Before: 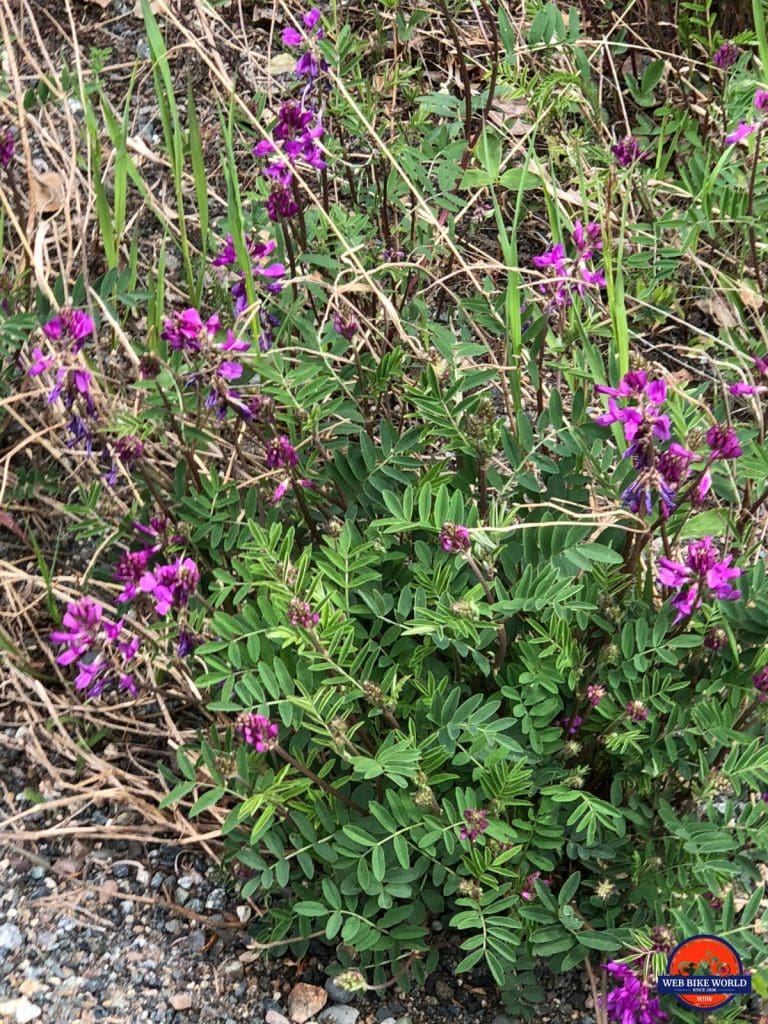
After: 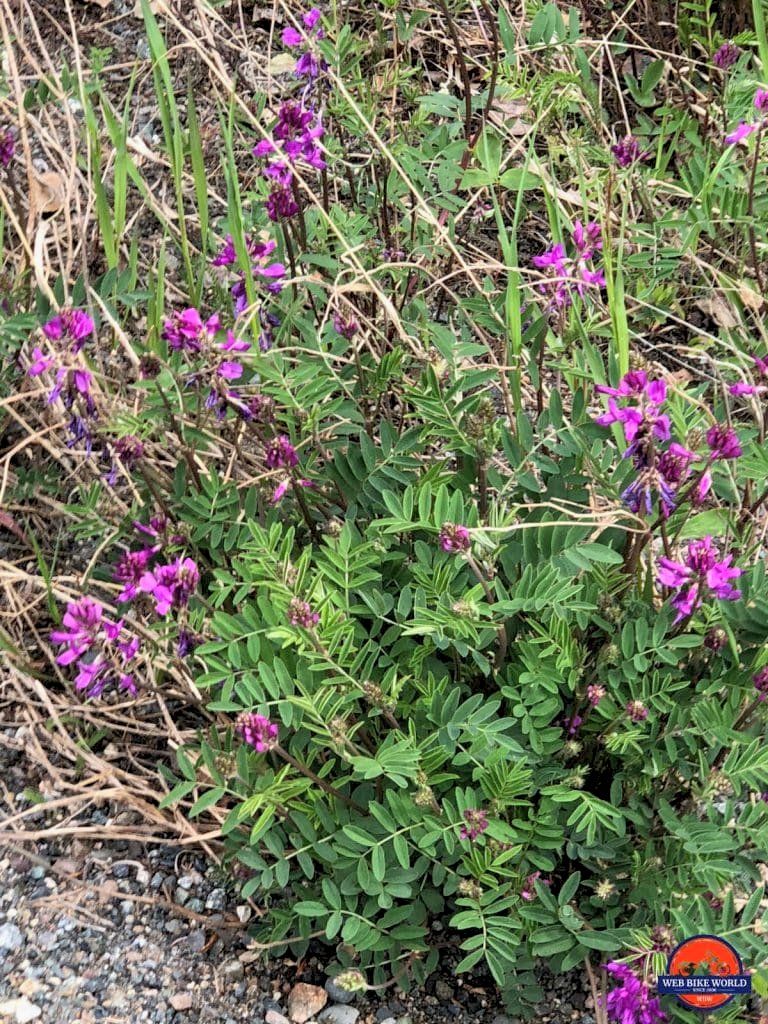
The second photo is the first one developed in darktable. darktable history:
color balance rgb: perceptual saturation grading › global saturation -0.31%, global vibrance -8%, contrast -13%, saturation formula JzAzBz (2021)
rgb levels: levels [[0.01, 0.419, 0.839], [0, 0.5, 1], [0, 0.5, 1]]
